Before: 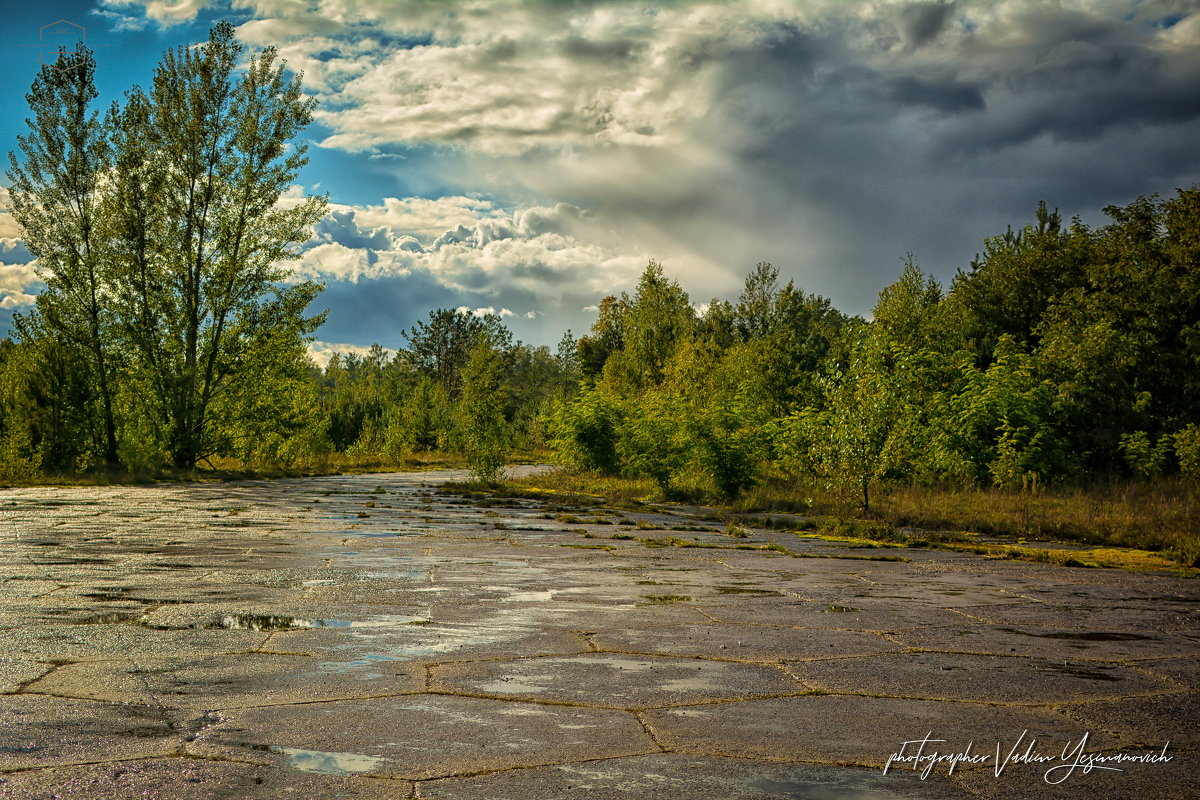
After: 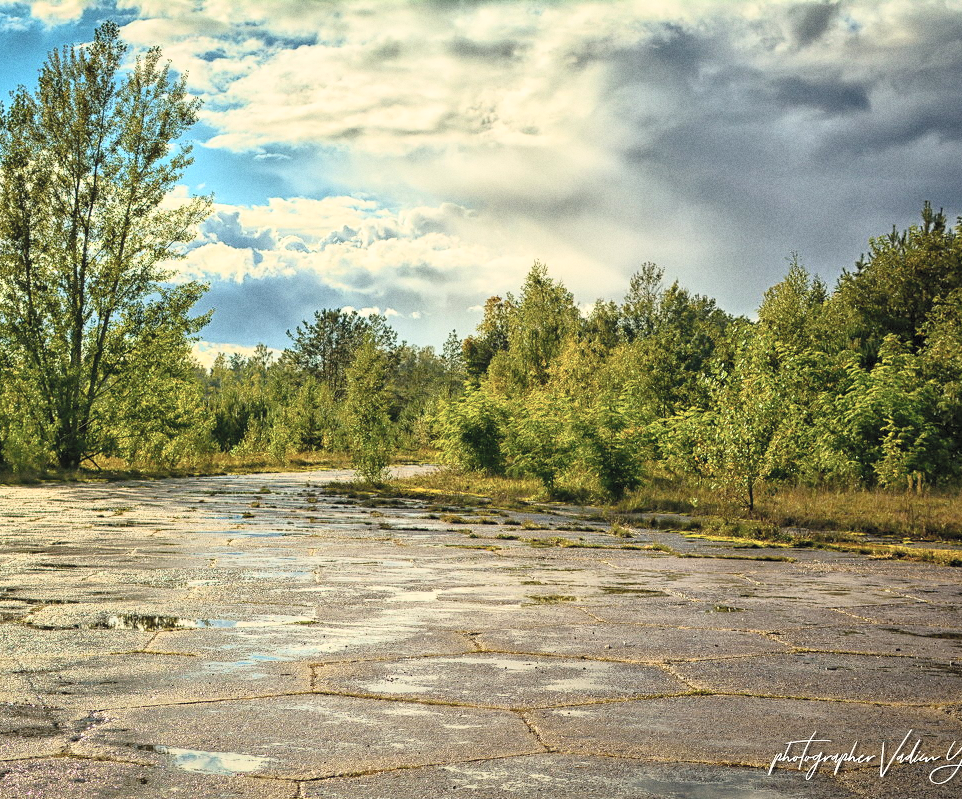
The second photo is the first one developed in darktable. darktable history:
crop and rotate: left 9.597%, right 10.195%
contrast brightness saturation: contrast 0.39, brightness 0.53
grain: coarseness 0.47 ISO
rgb curve: curves: ch0 [(0, 0) (0.053, 0.068) (0.122, 0.128) (1, 1)]
